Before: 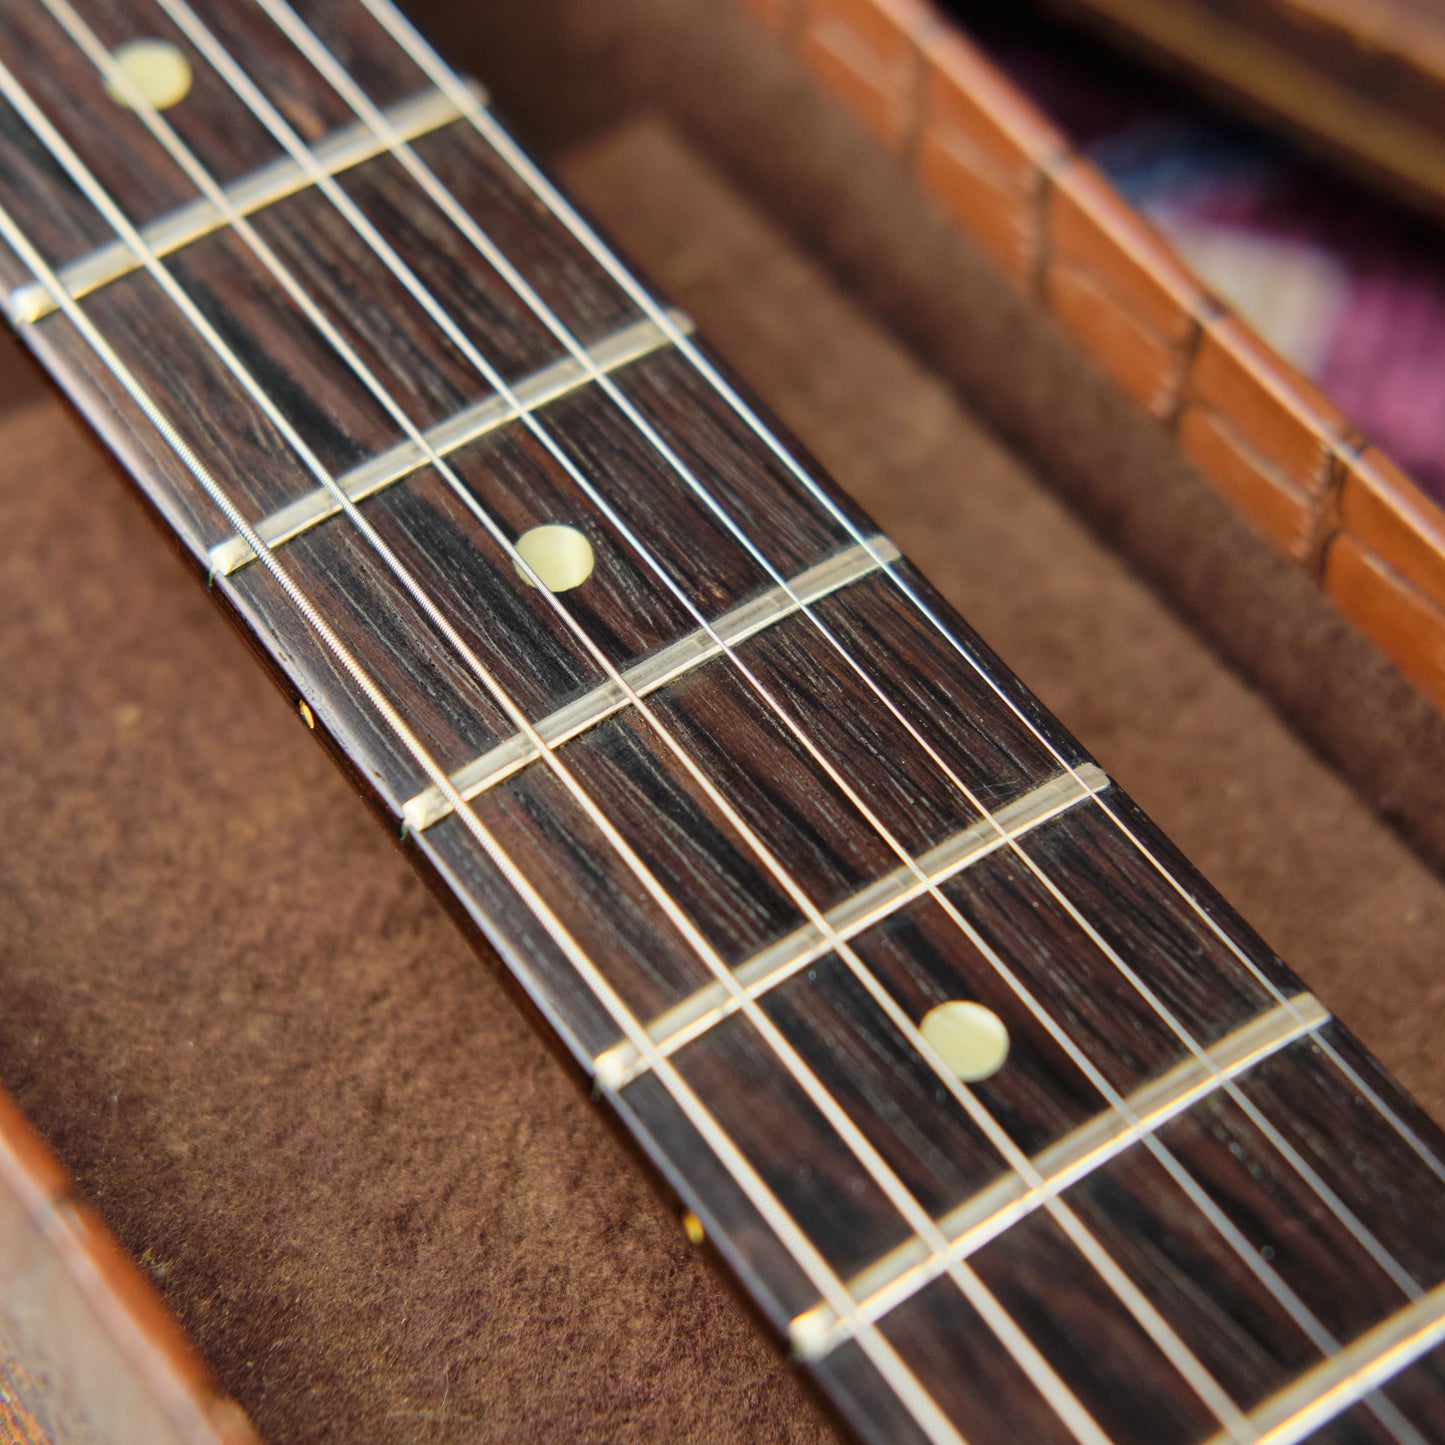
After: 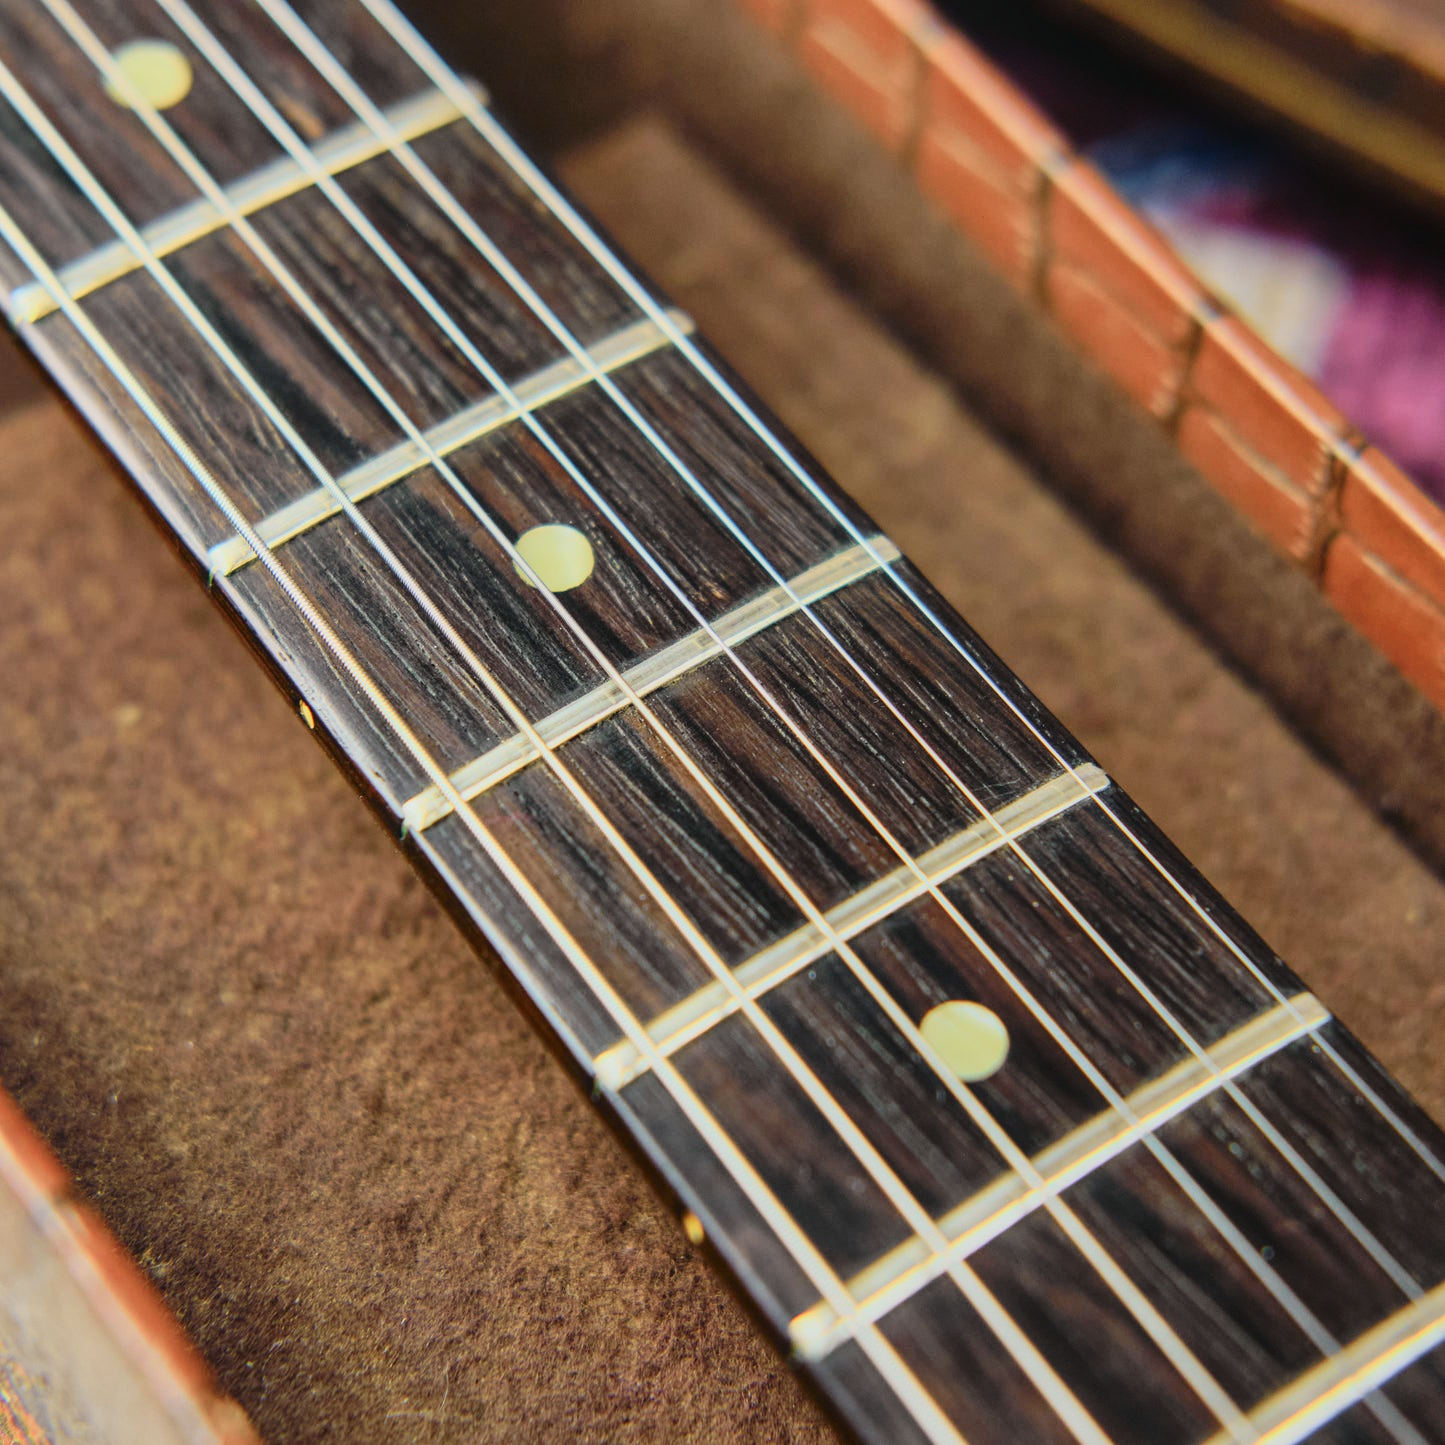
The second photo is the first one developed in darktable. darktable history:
local contrast: detail 110%
tone curve: curves: ch0 [(0, 0.022) (0.114, 0.096) (0.282, 0.299) (0.456, 0.51) (0.613, 0.693) (0.786, 0.843) (0.999, 0.949)]; ch1 [(0, 0) (0.384, 0.365) (0.463, 0.447) (0.486, 0.474) (0.503, 0.5) (0.535, 0.522) (0.555, 0.546) (0.593, 0.599) (0.755, 0.793) (1, 1)]; ch2 [(0, 0) (0.369, 0.375) (0.449, 0.434) (0.501, 0.5) (0.528, 0.517) (0.561, 0.57) (0.612, 0.631) (0.668, 0.659) (1, 1)], color space Lab, independent channels, preserve colors none
